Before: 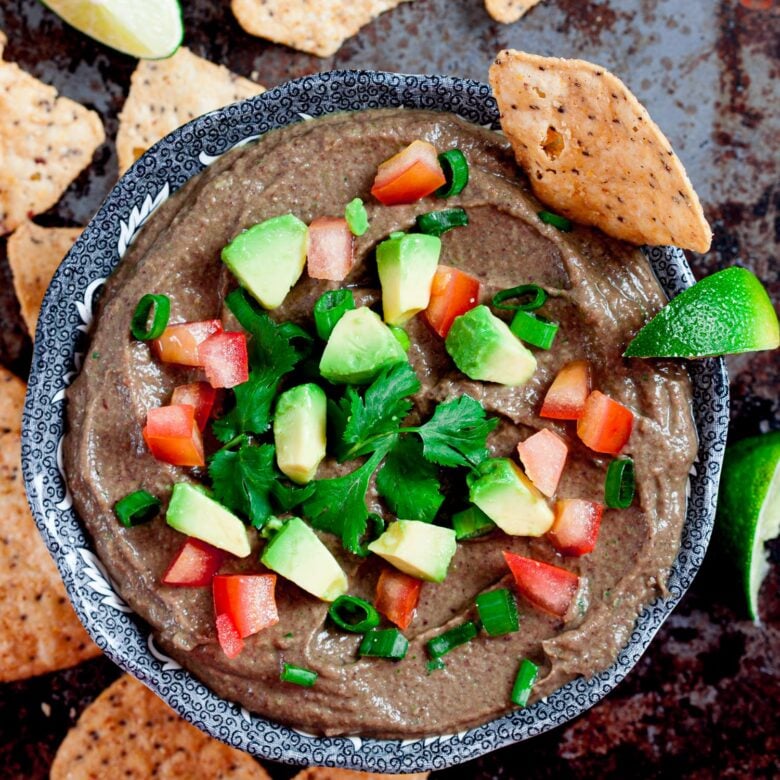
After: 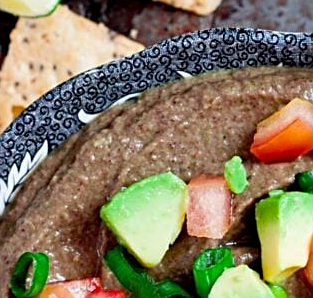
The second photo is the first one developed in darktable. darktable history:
sharpen: on, module defaults
haze removal: compatibility mode true, adaptive false
crop: left 15.612%, top 5.421%, right 44.181%, bottom 56.294%
